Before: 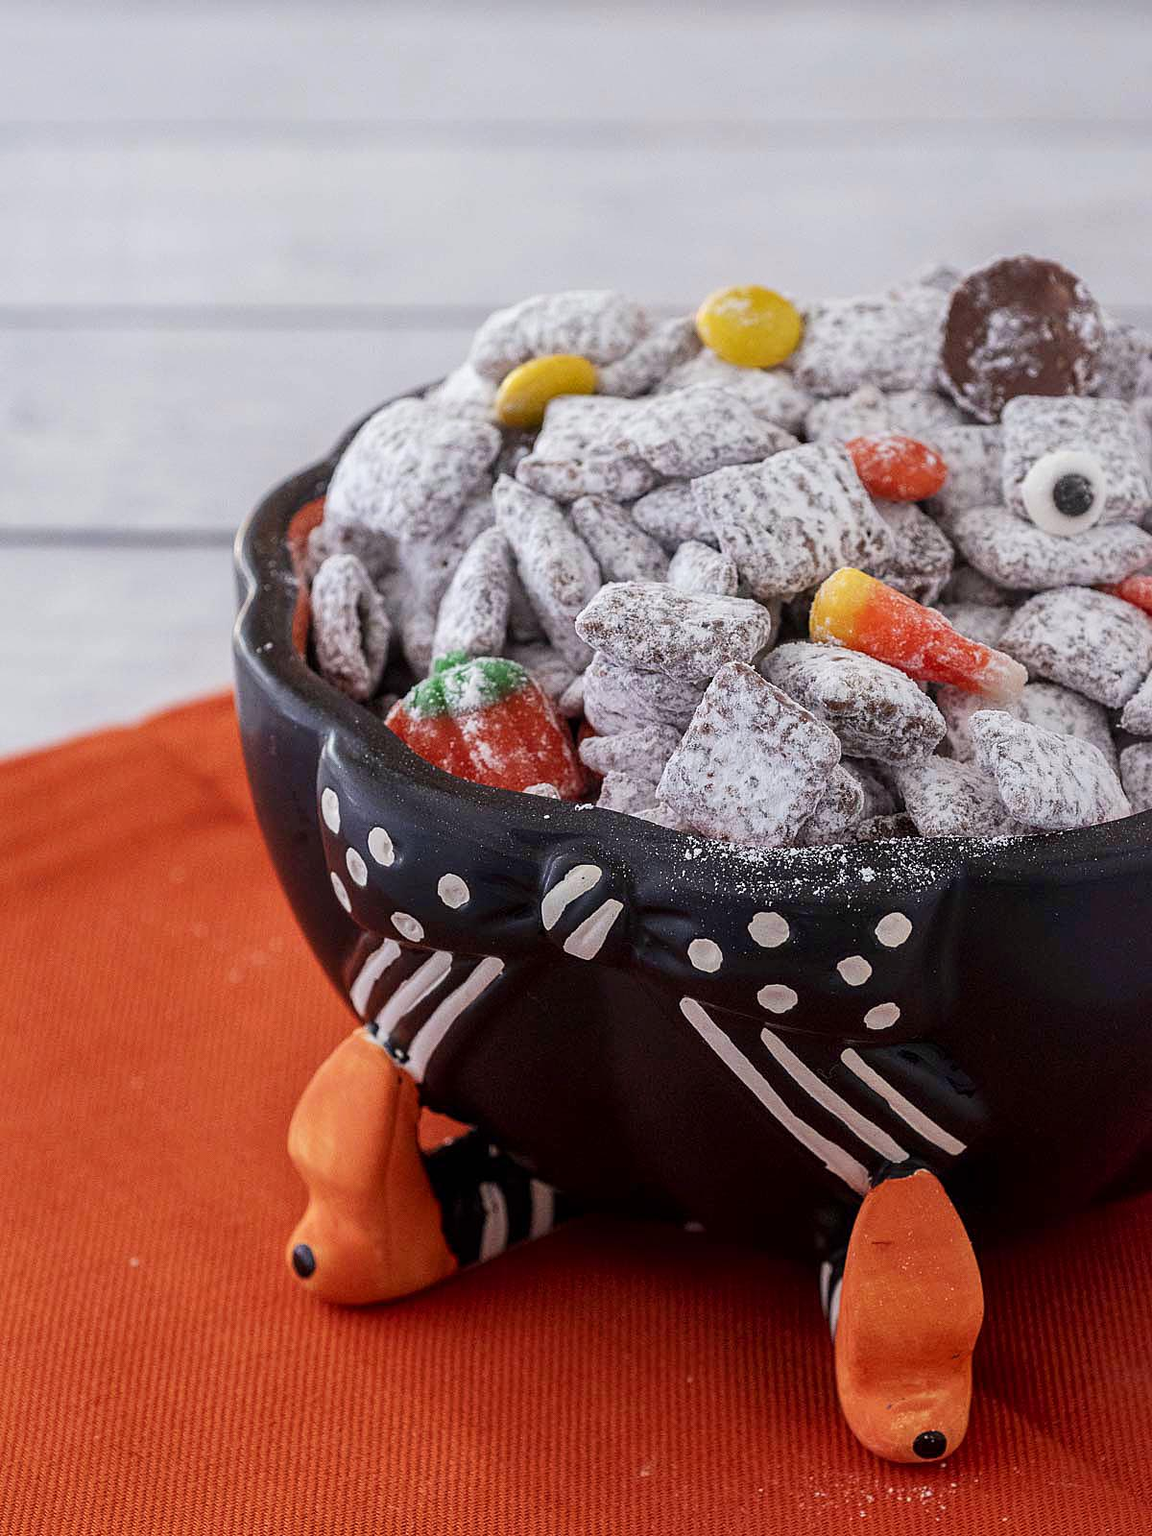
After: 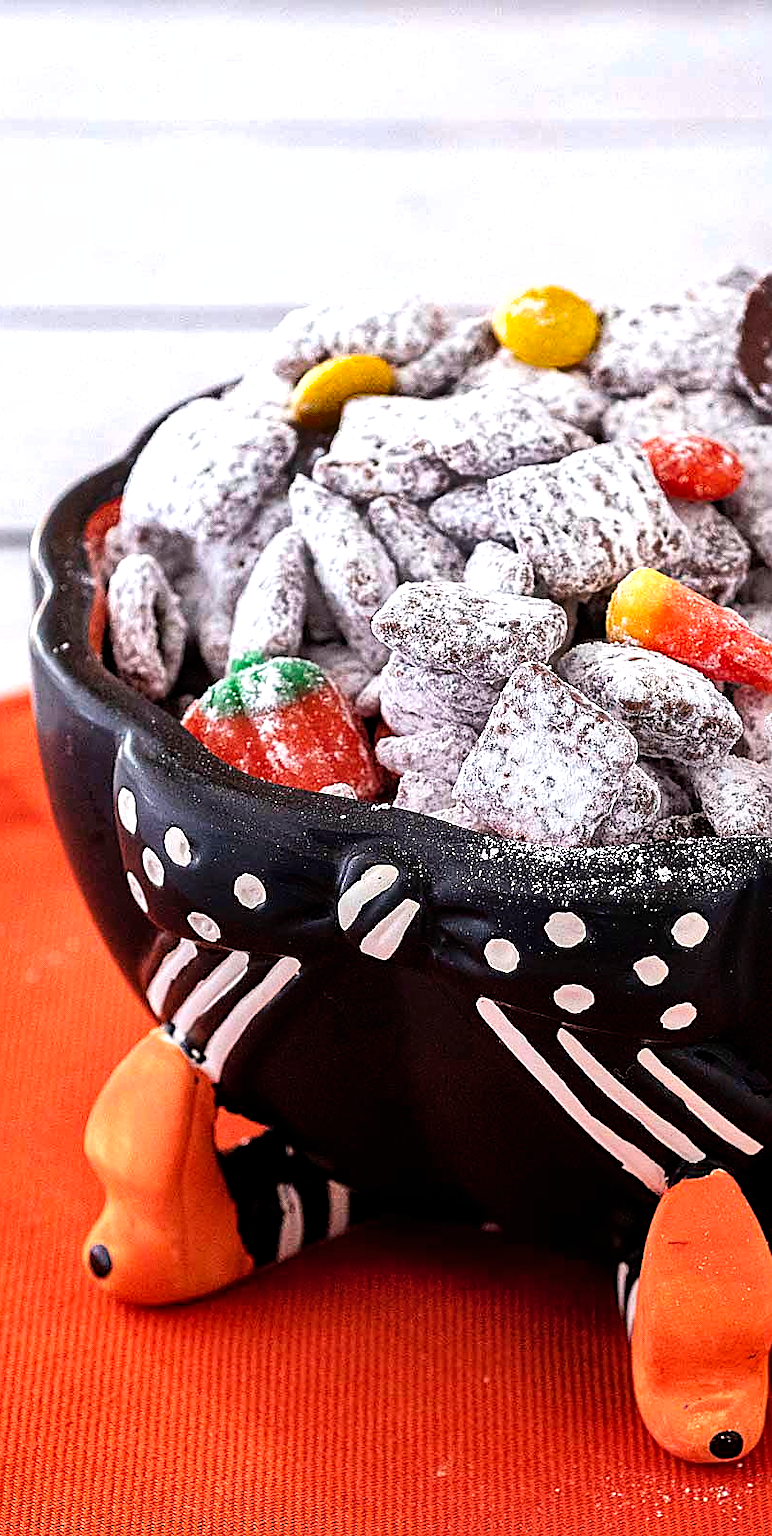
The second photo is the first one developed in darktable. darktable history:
crop and rotate: left 17.72%, right 15.167%
shadows and highlights: low approximation 0.01, soften with gaussian
sharpen: on, module defaults
tone equalizer: -8 EV -0.772 EV, -7 EV -0.732 EV, -6 EV -0.622 EV, -5 EV -0.392 EV, -3 EV 0.4 EV, -2 EV 0.6 EV, -1 EV 0.692 EV, +0 EV 0.769 EV
